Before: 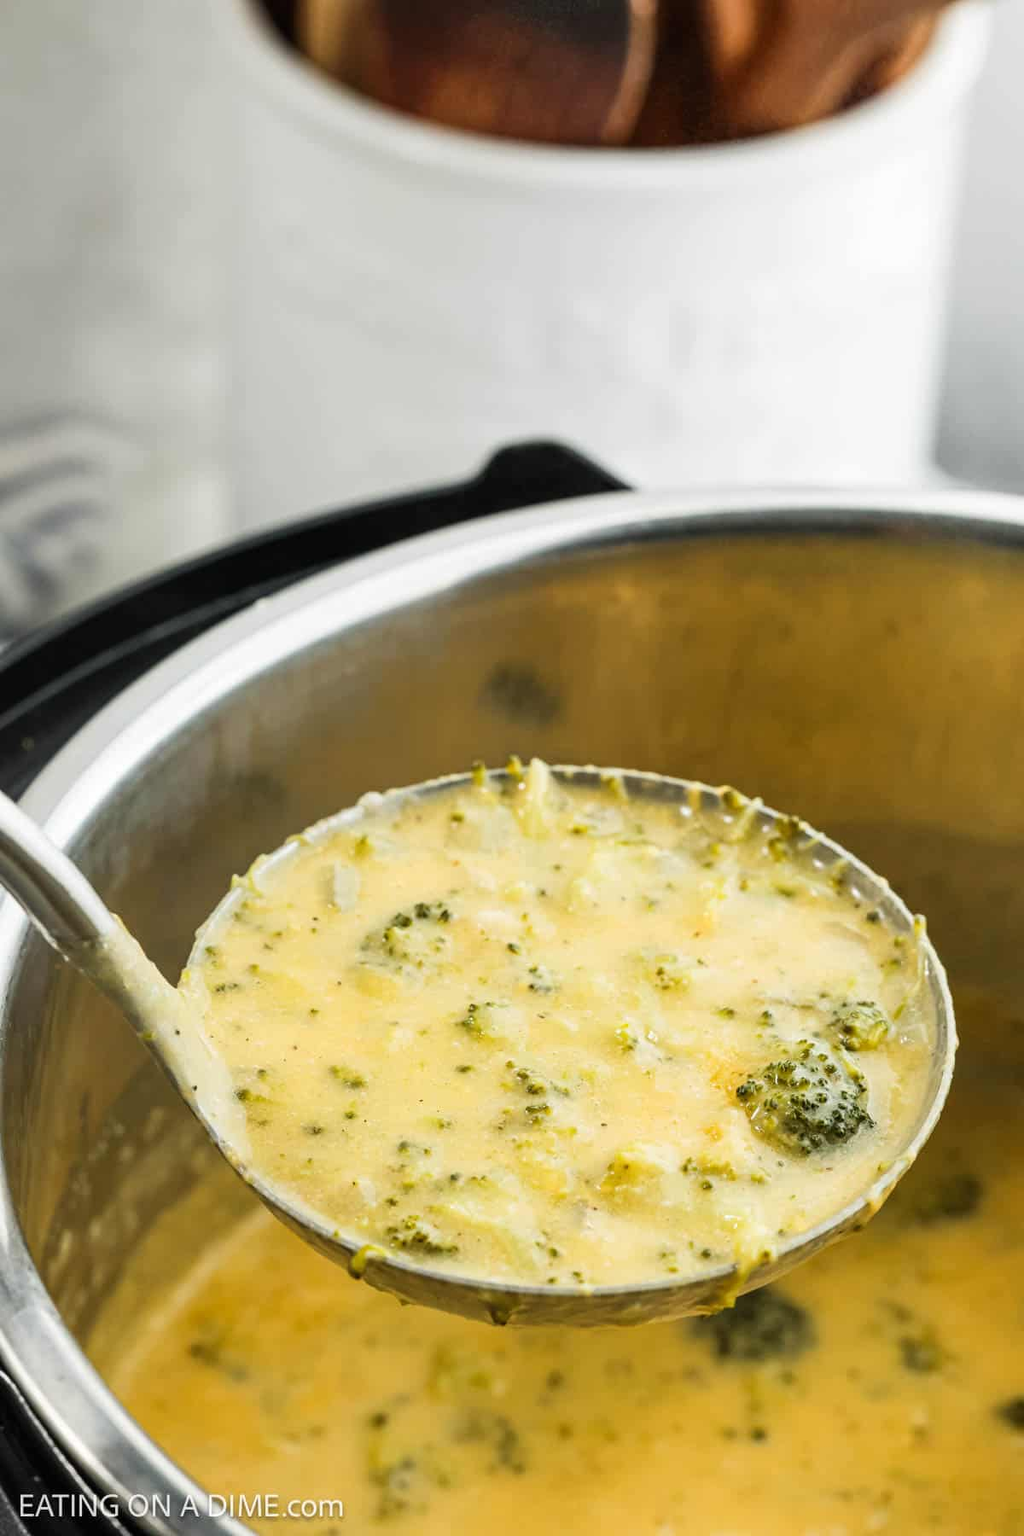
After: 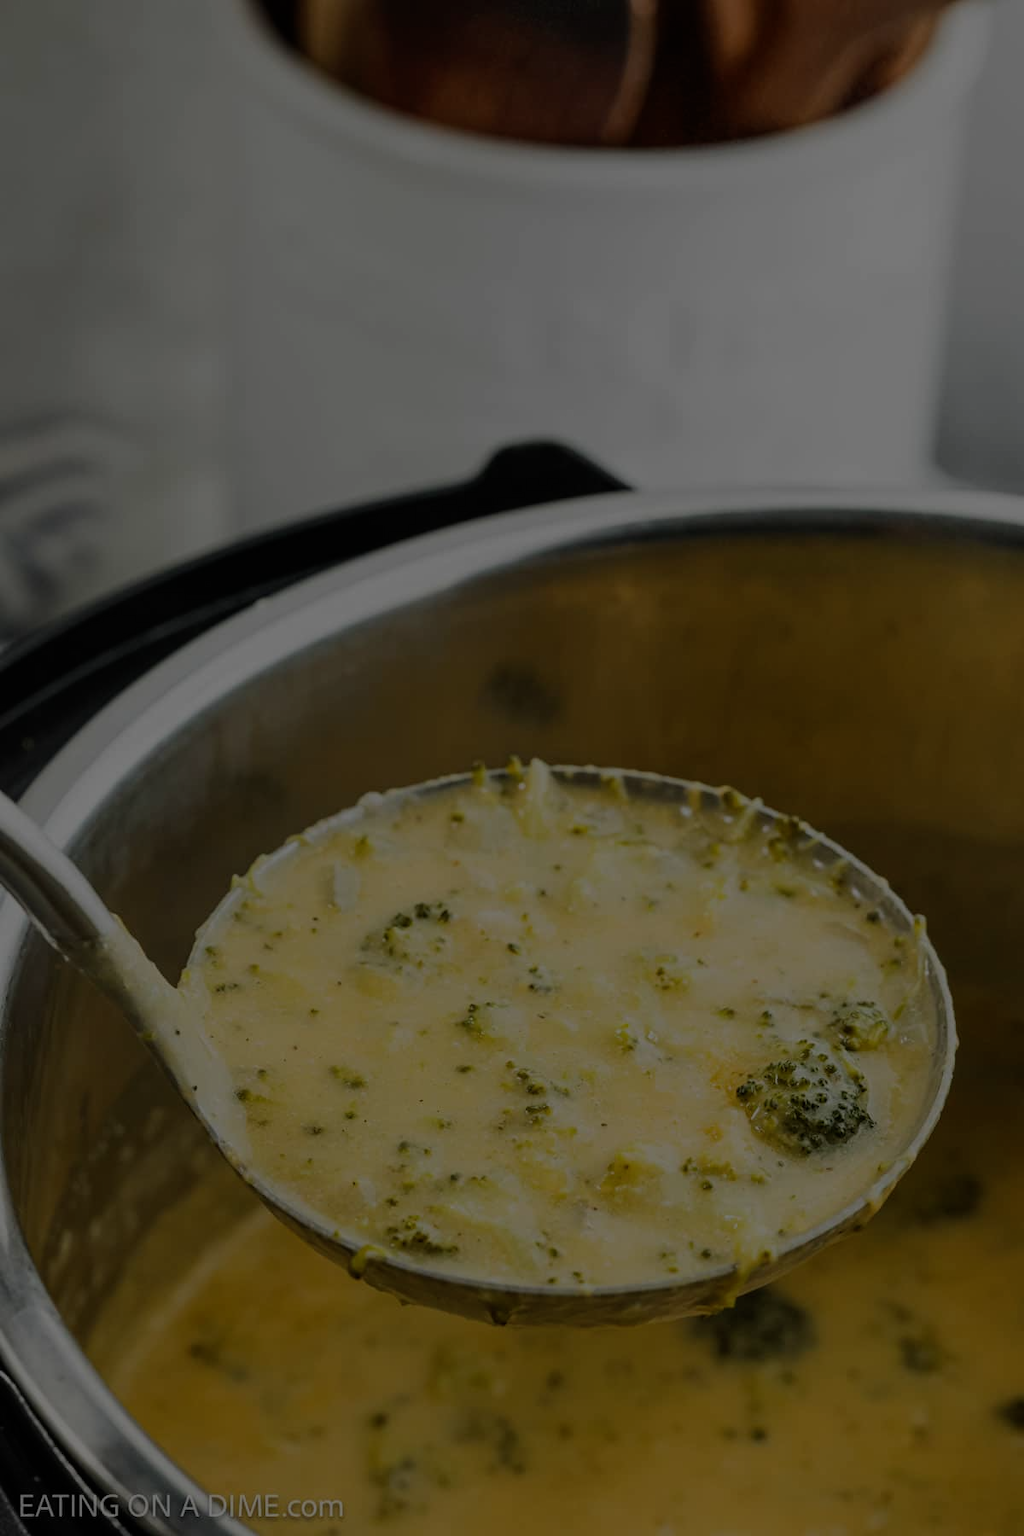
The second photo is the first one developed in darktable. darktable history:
exposure: exposure -2.405 EV, compensate highlight preservation false
